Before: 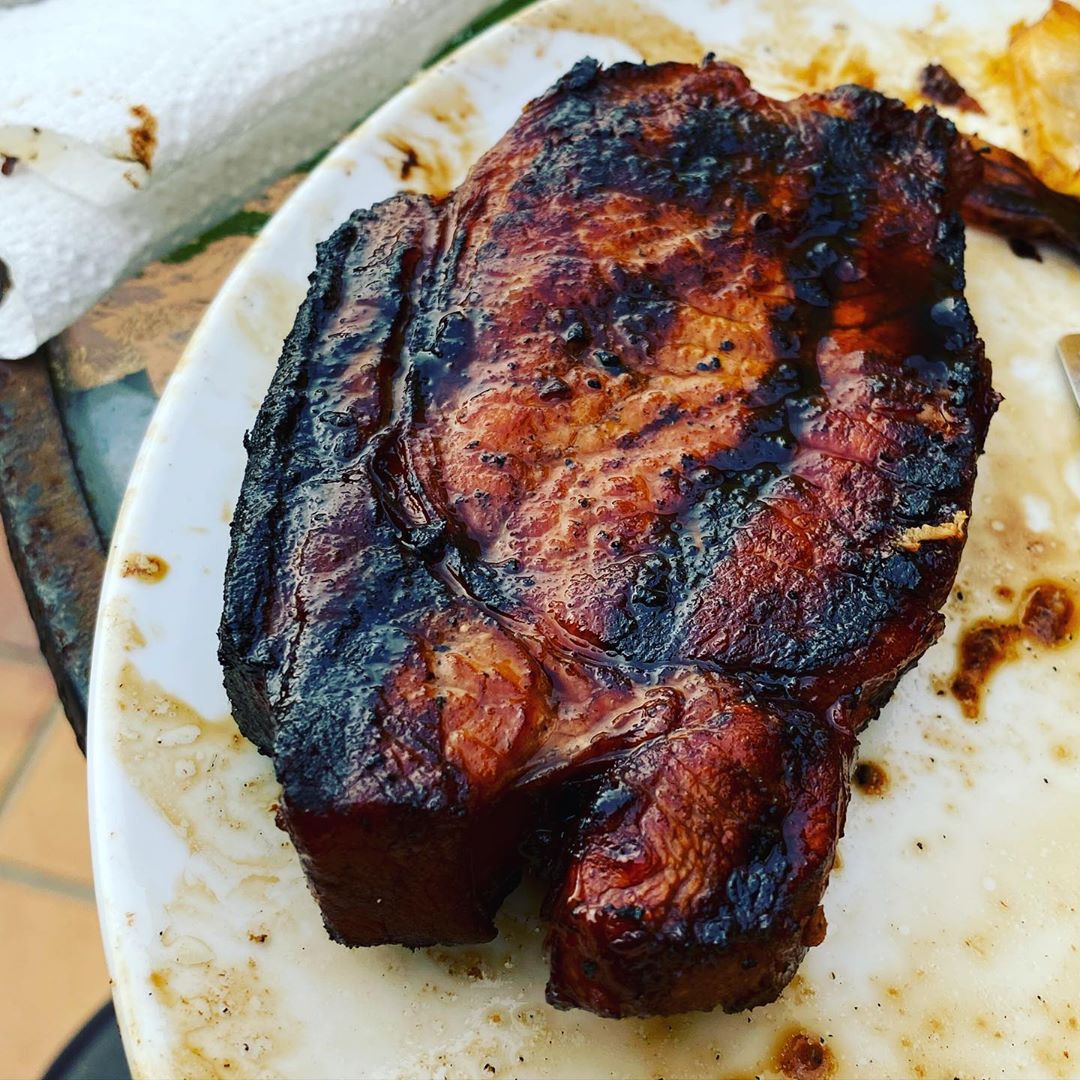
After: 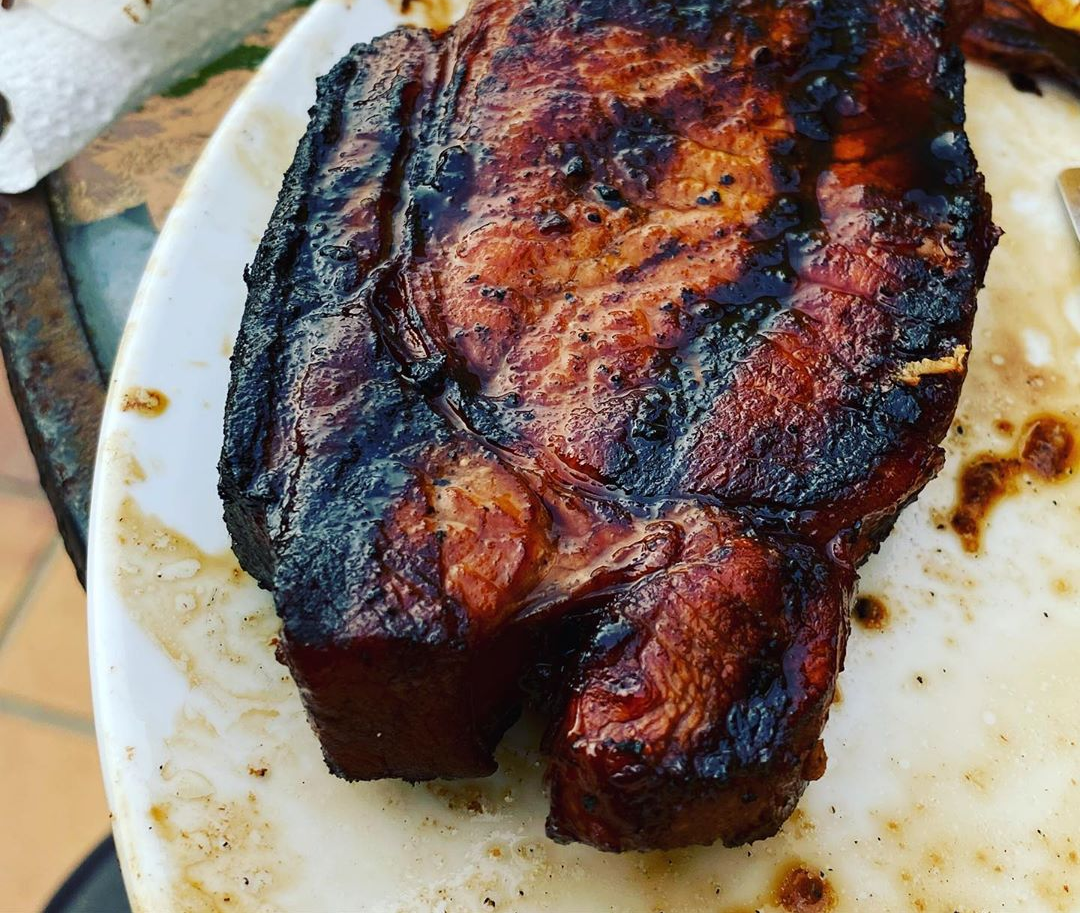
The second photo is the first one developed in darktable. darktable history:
crop and rotate: top 15.4%
